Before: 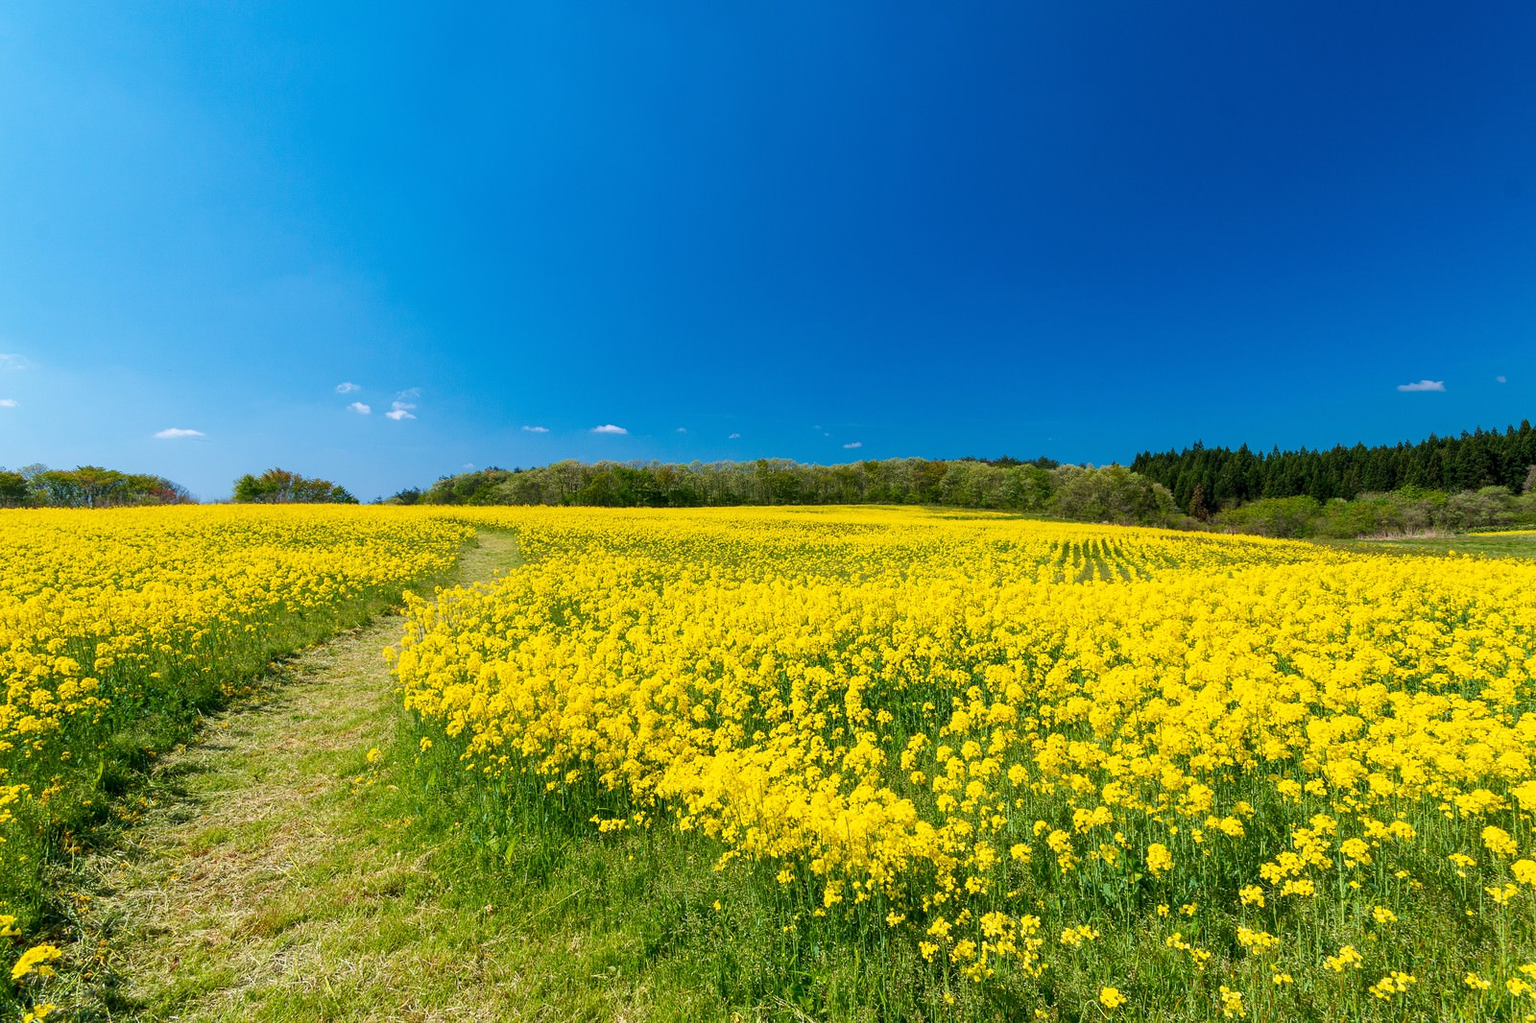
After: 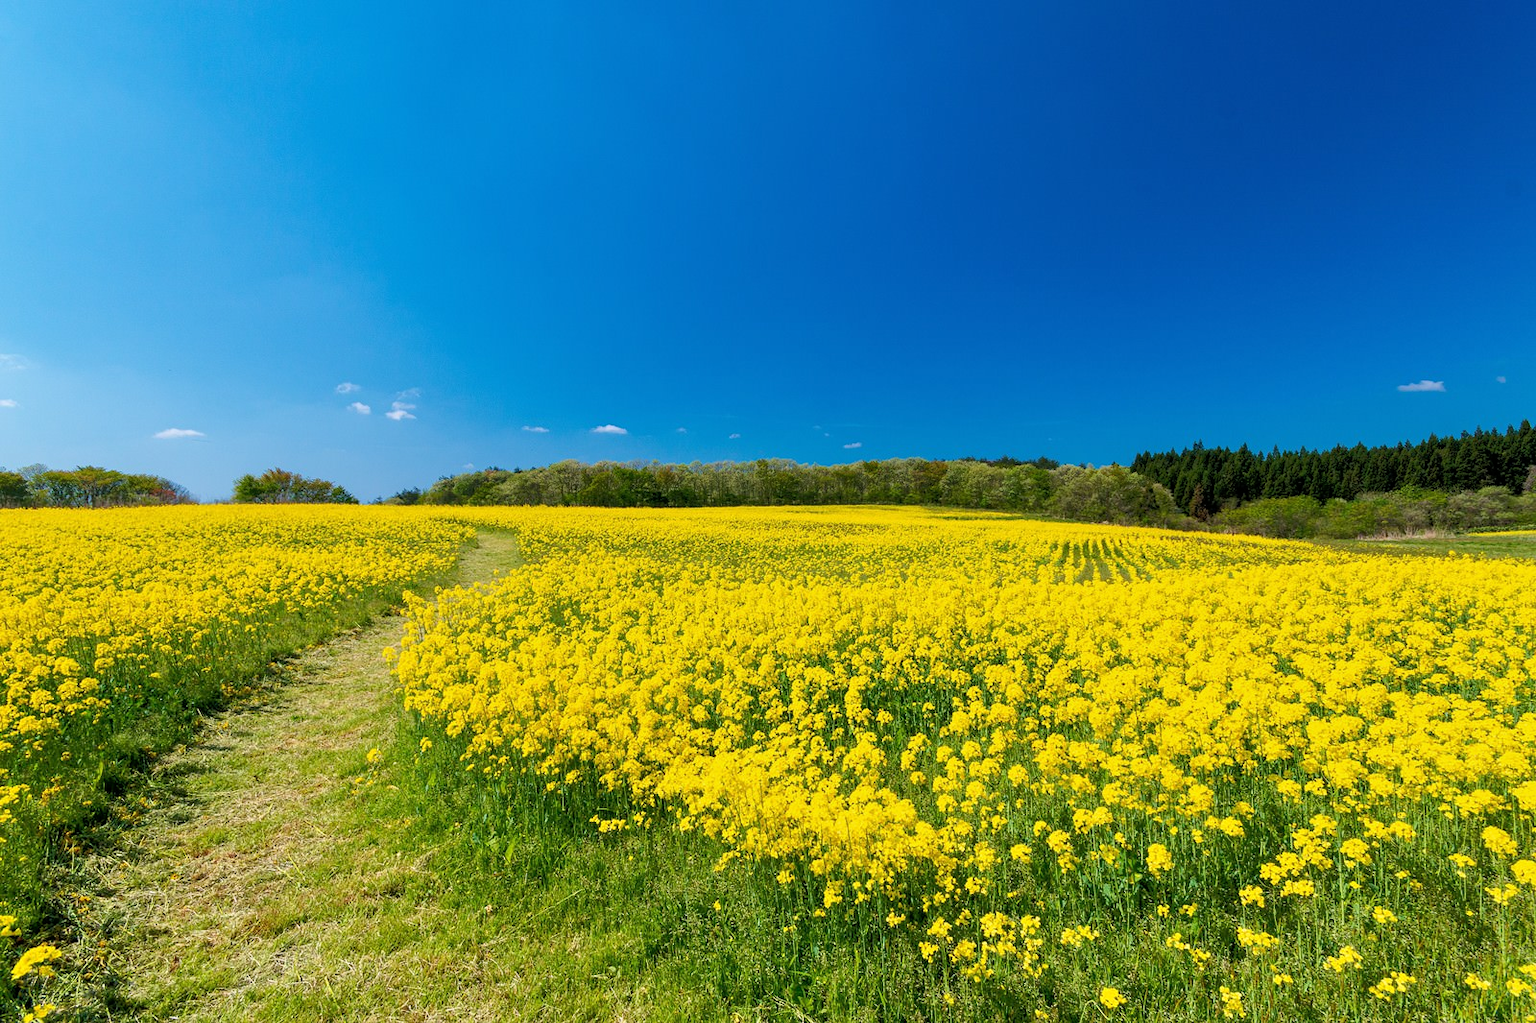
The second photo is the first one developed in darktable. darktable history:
tone equalizer: -8 EV -1.87 EV, -7 EV -1.19 EV, -6 EV -1.6 EV, mask exposure compensation -0.511 EV
